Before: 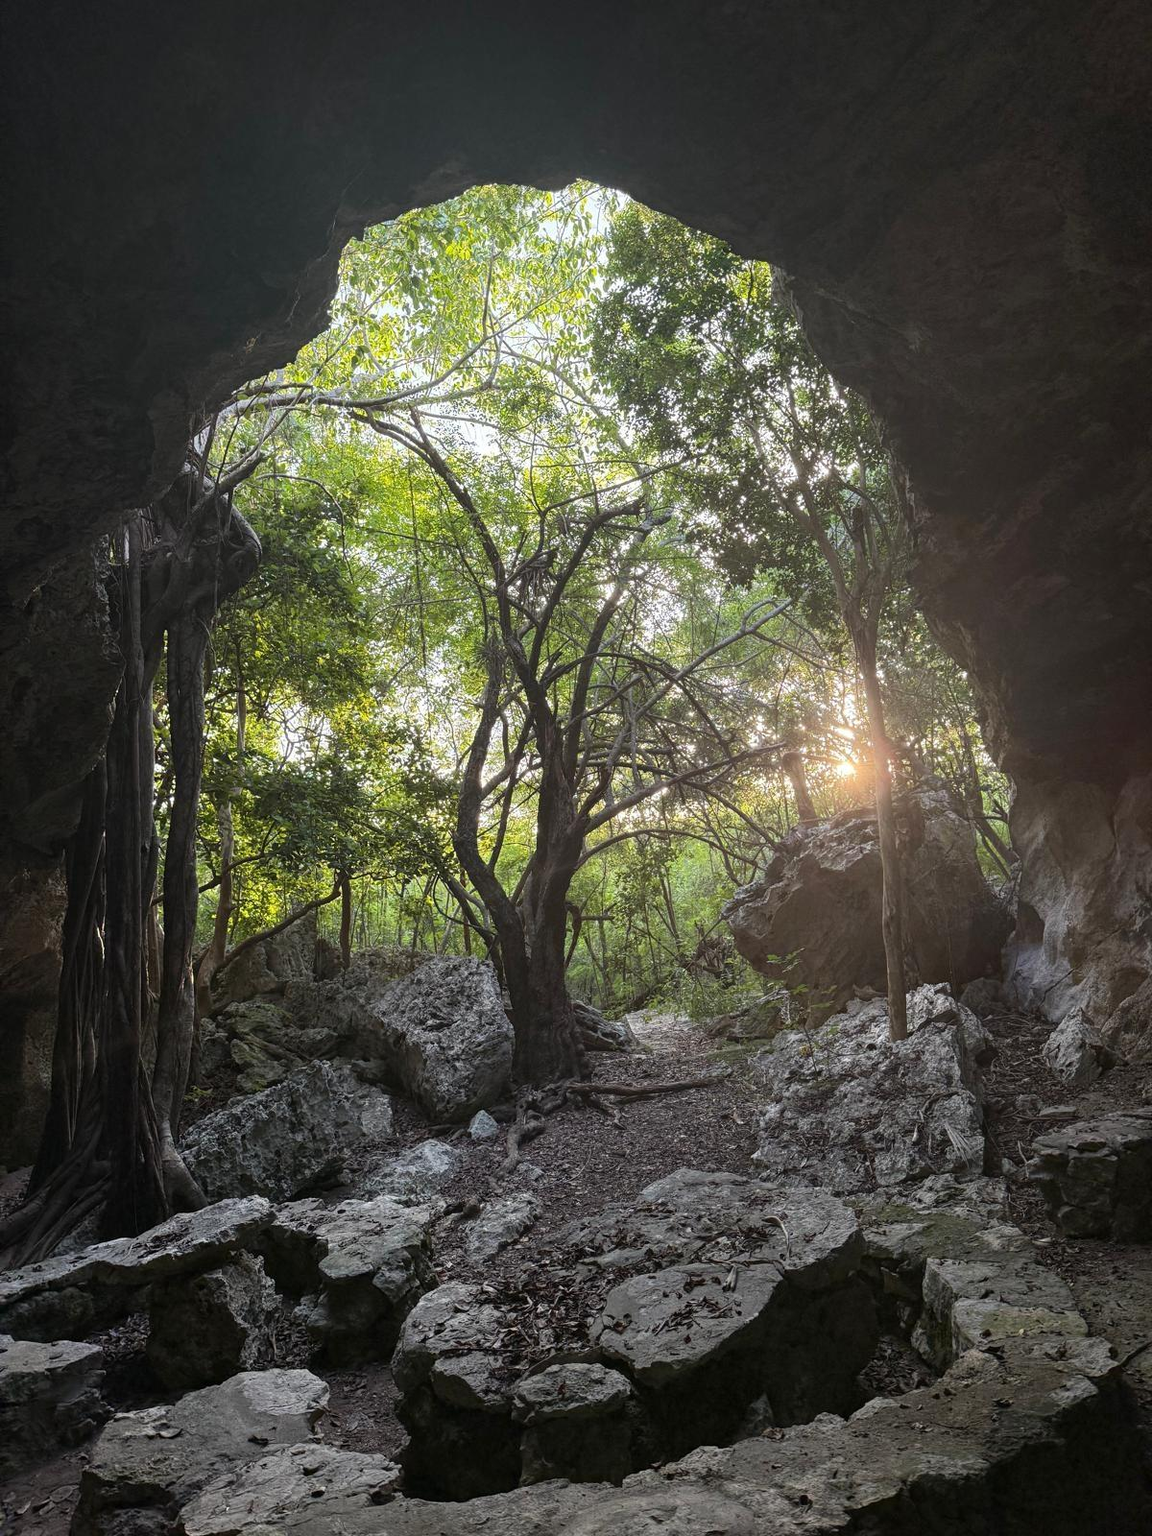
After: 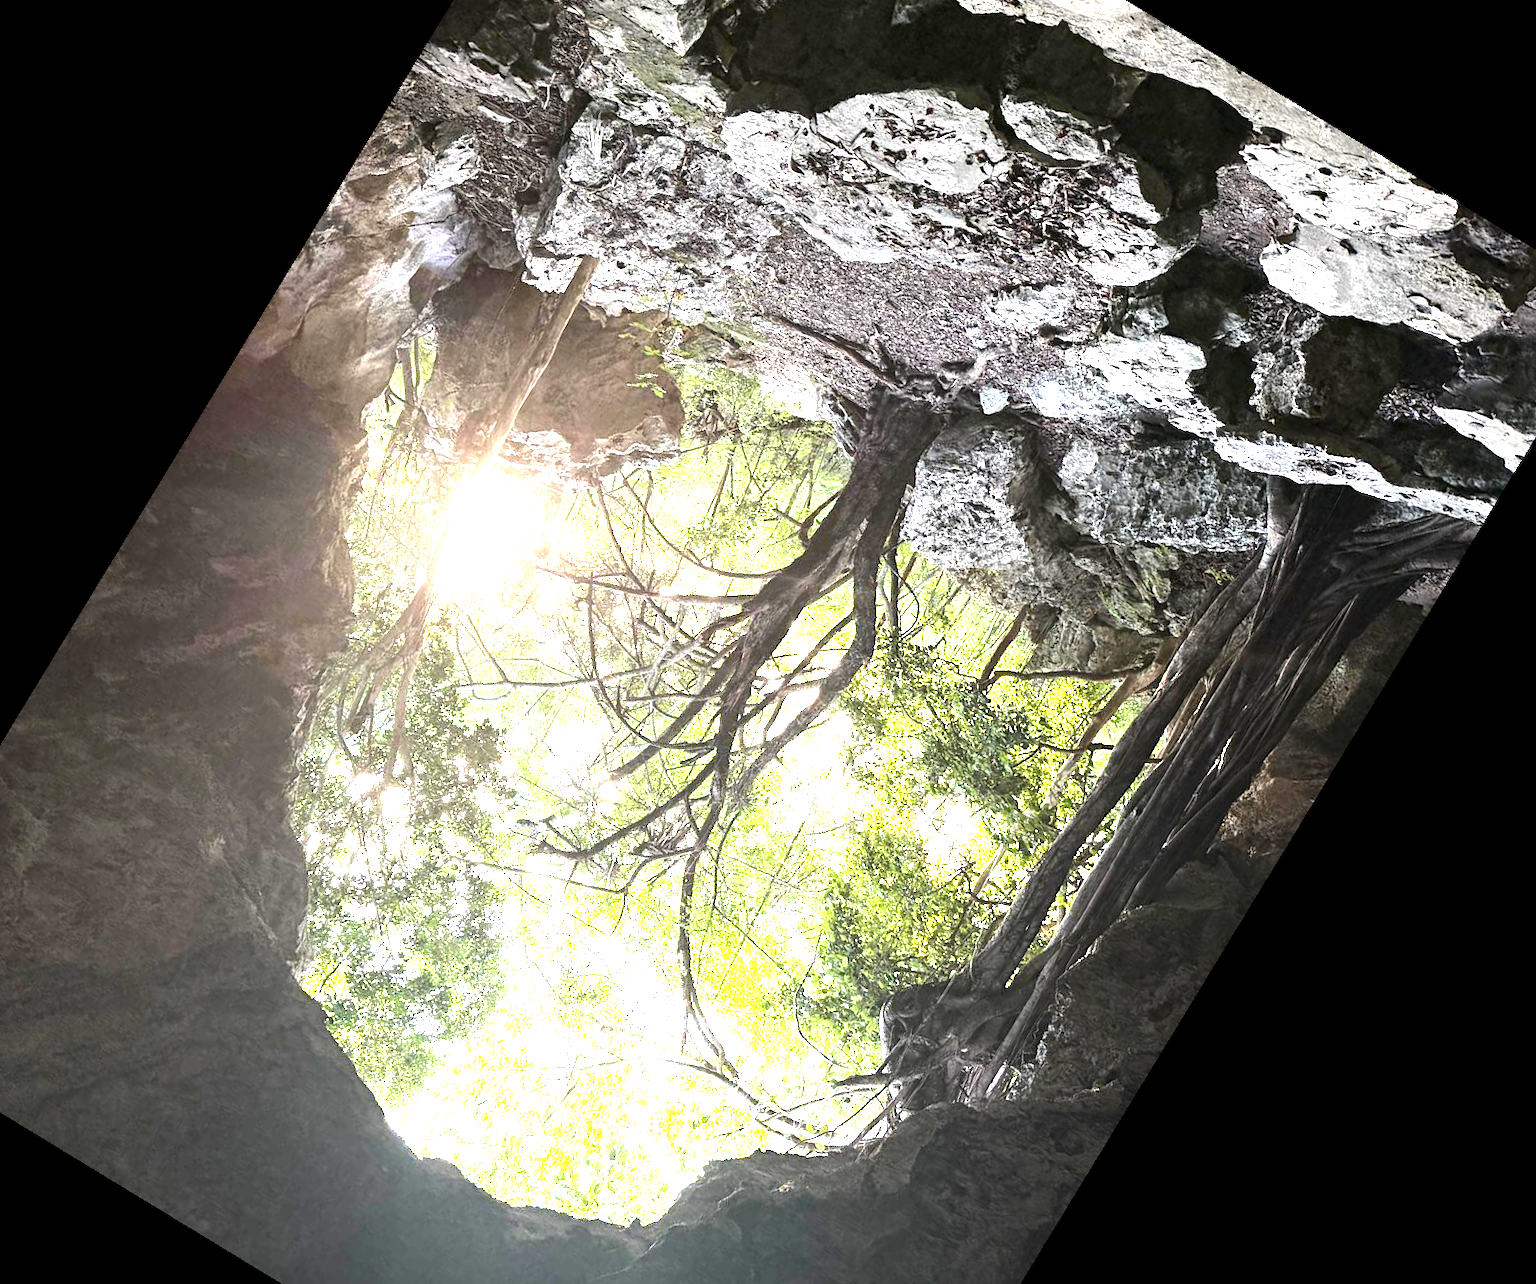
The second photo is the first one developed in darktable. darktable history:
exposure: exposure 2.04 EV, compensate highlight preservation false
crop and rotate: angle 148.68°, left 9.111%, top 15.603%, right 4.588%, bottom 17.041%
tone equalizer: -8 EV -0.75 EV, -7 EV -0.7 EV, -6 EV -0.6 EV, -5 EV -0.4 EV, -3 EV 0.4 EV, -2 EV 0.6 EV, -1 EV 0.7 EV, +0 EV 0.75 EV, edges refinement/feathering 500, mask exposure compensation -1.57 EV, preserve details no
